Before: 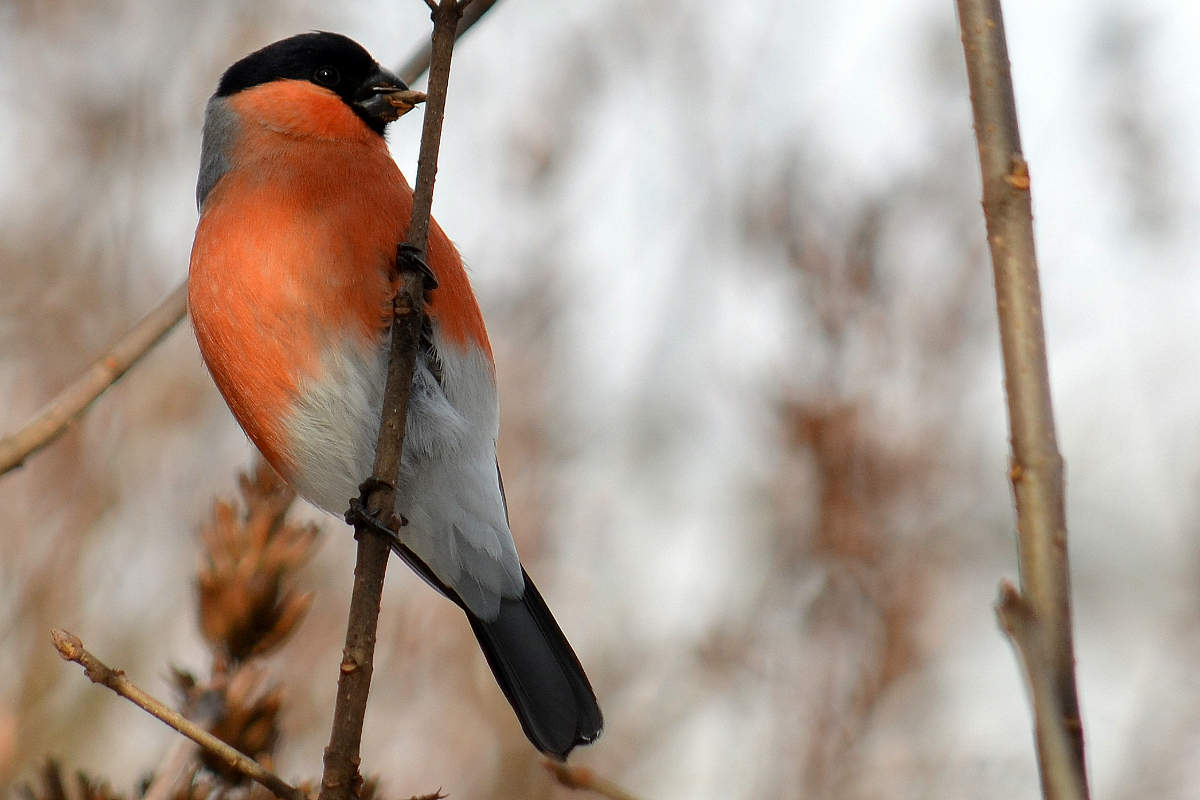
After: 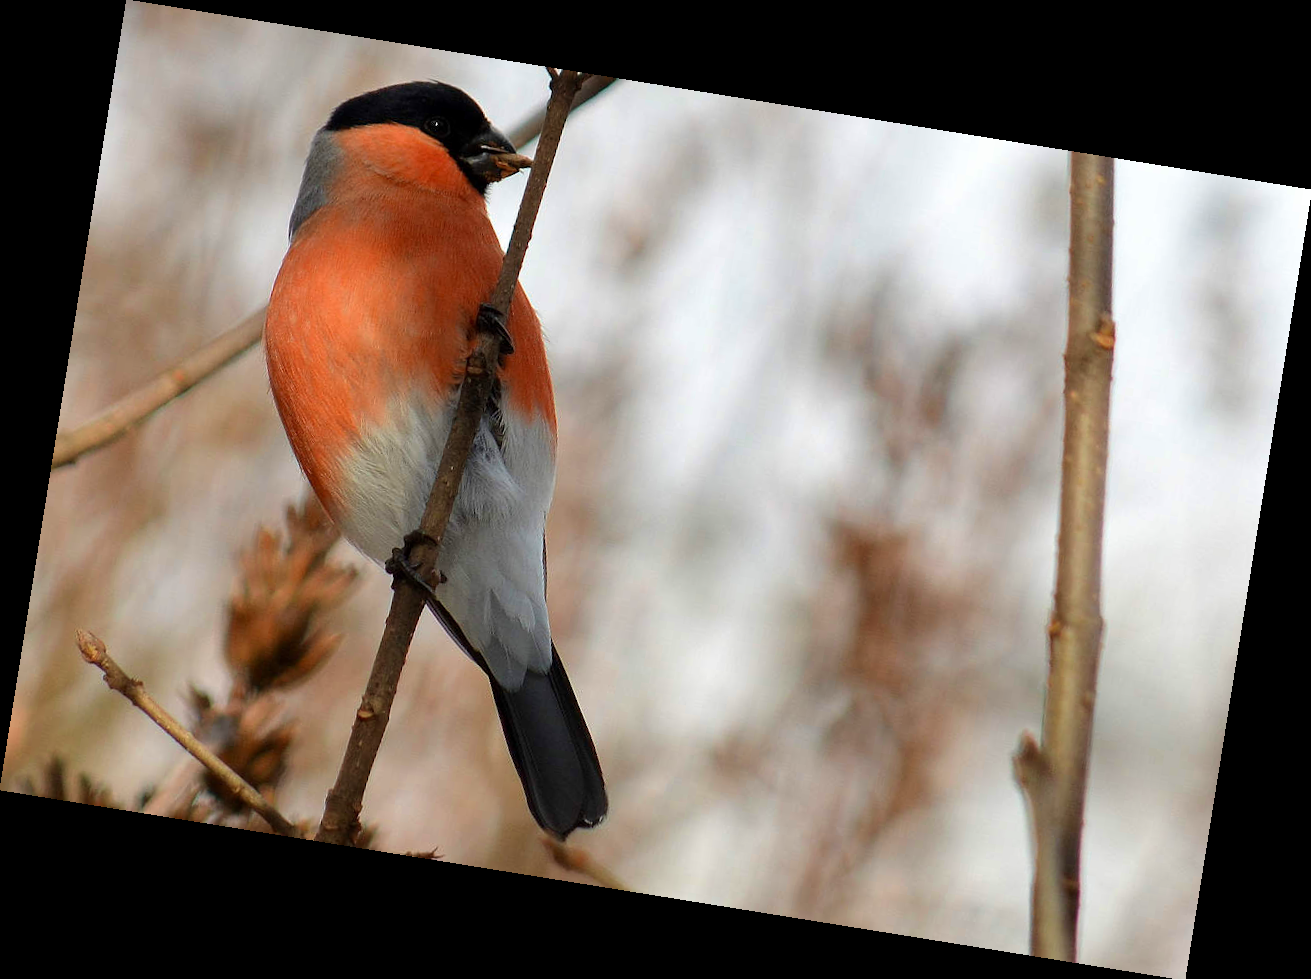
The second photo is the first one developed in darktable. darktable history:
velvia: on, module defaults
rotate and perspective: rotation 9.12°, automatic cropping off
